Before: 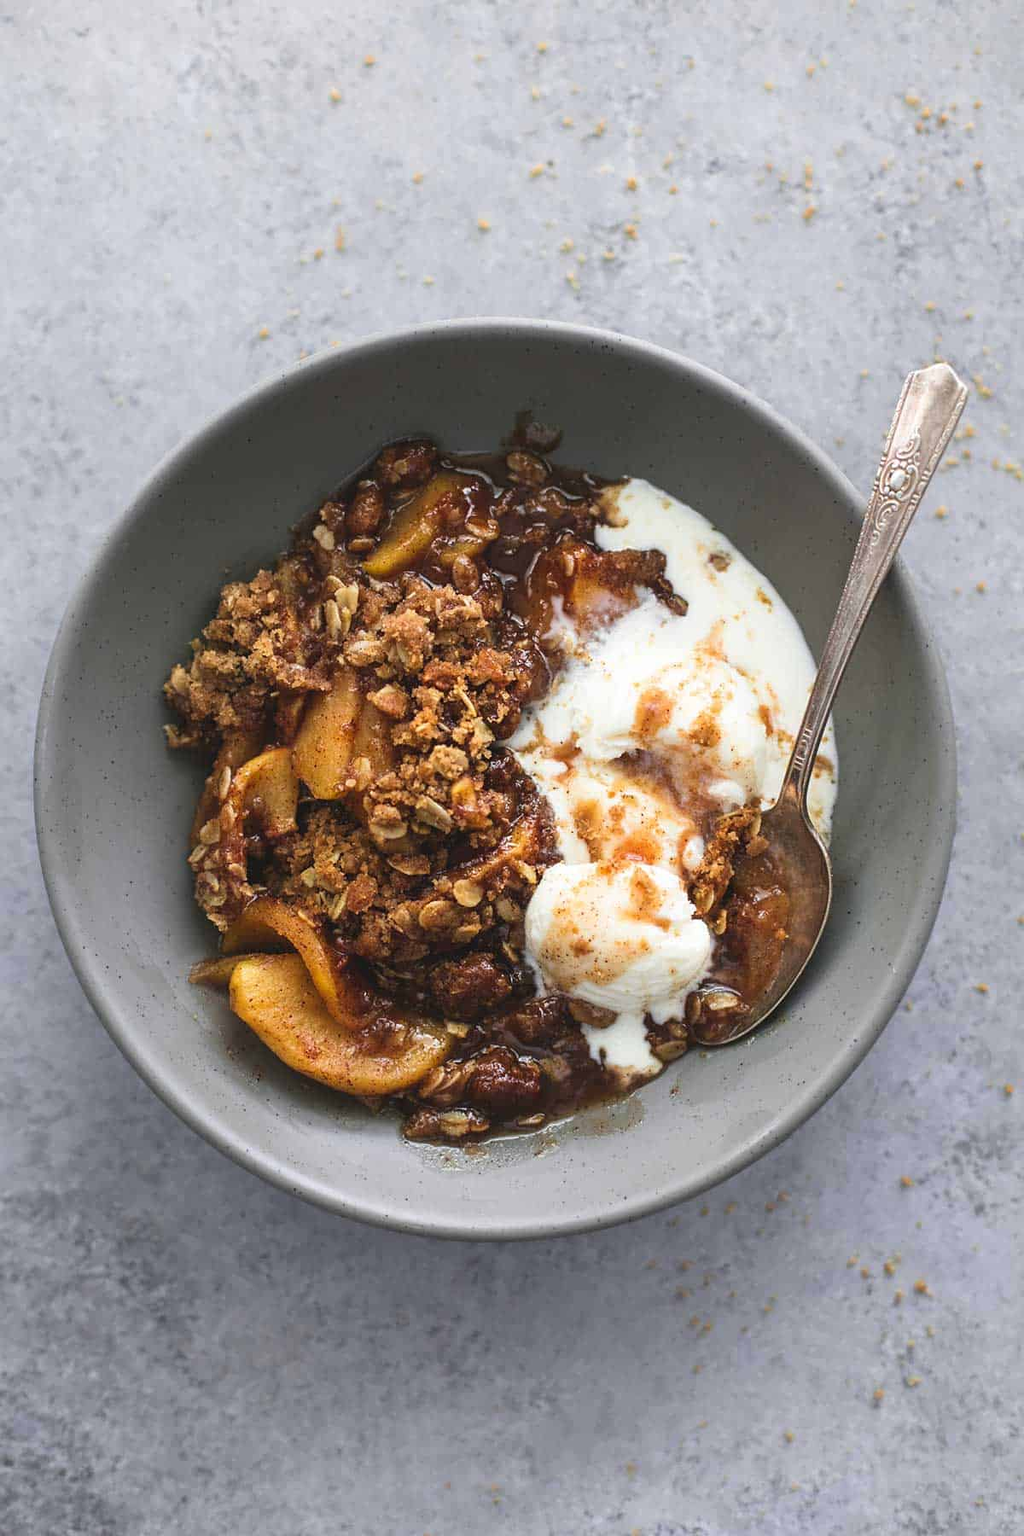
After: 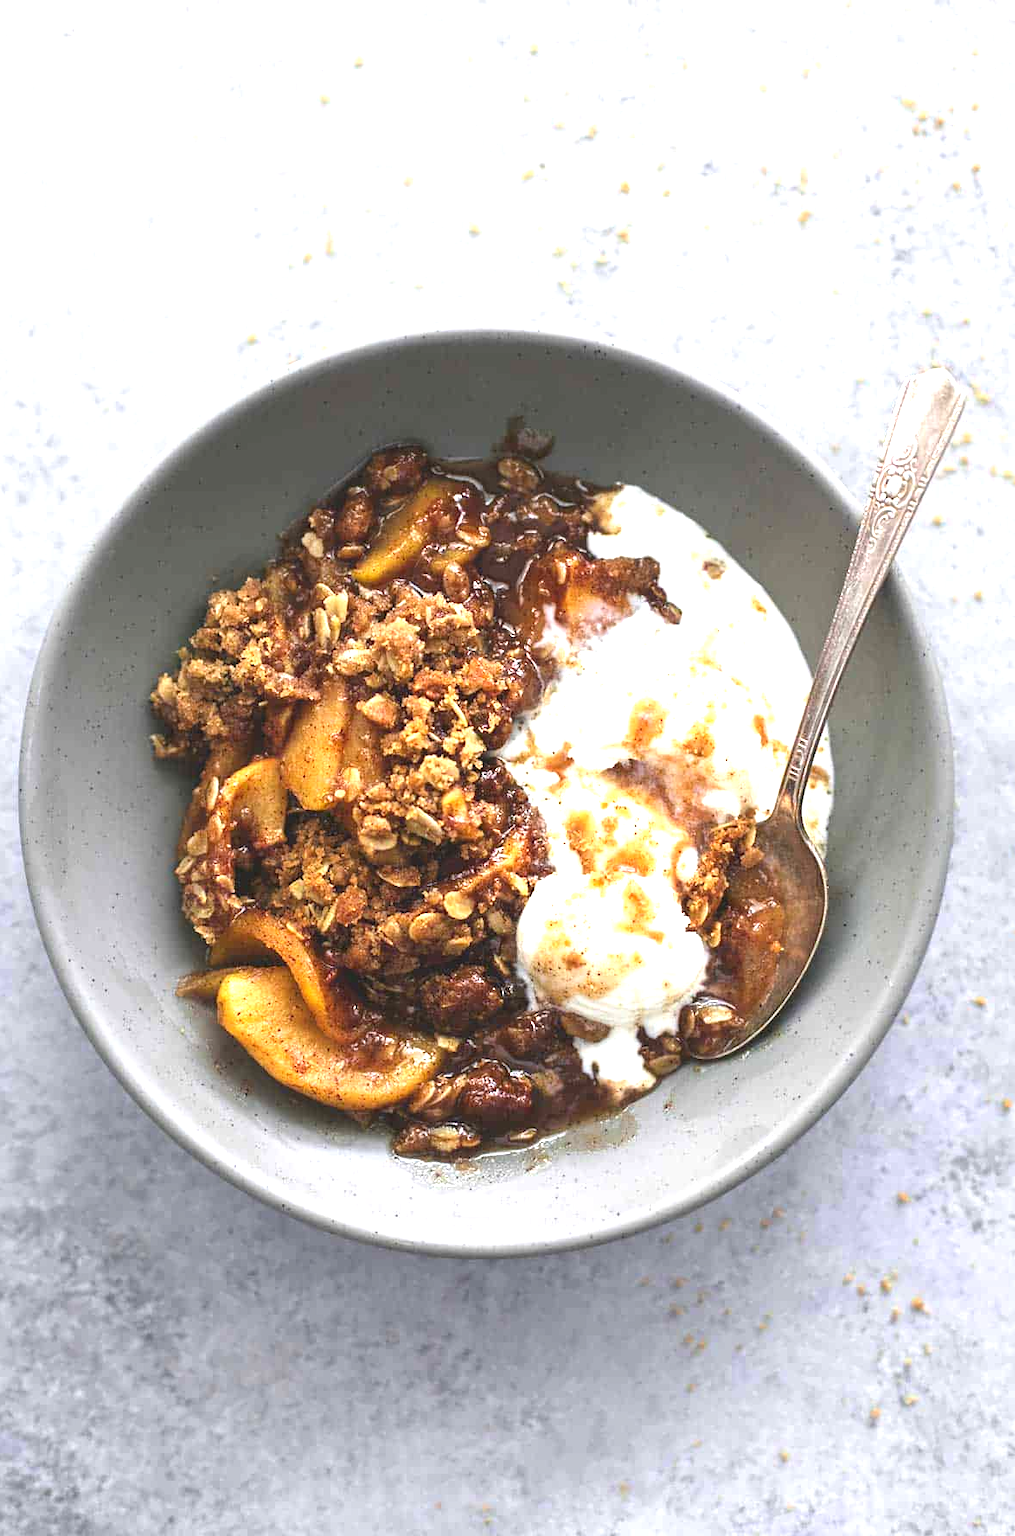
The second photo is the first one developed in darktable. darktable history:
color correction: highlights b* 0.013, saturation 0.99
exposure: black level correction 0, exposure 1 EV, compensate exposure bias true, compensate highlight preservation false
crop and rotate: left 1.572%, right 0.53%, bottom 1.297%
